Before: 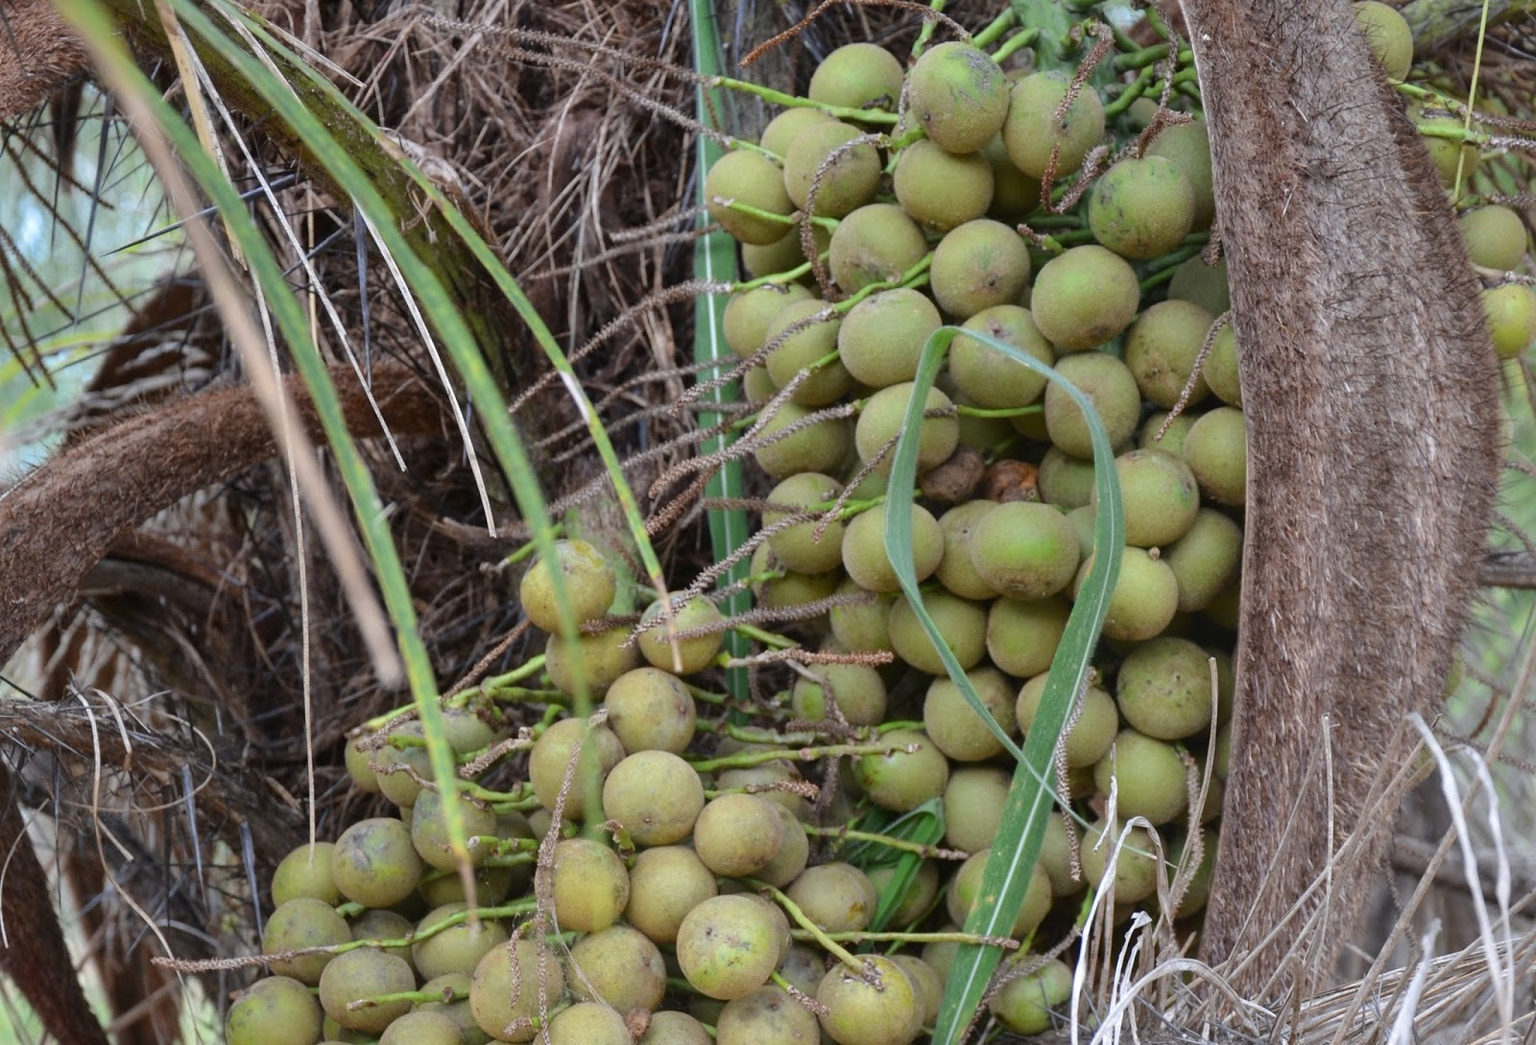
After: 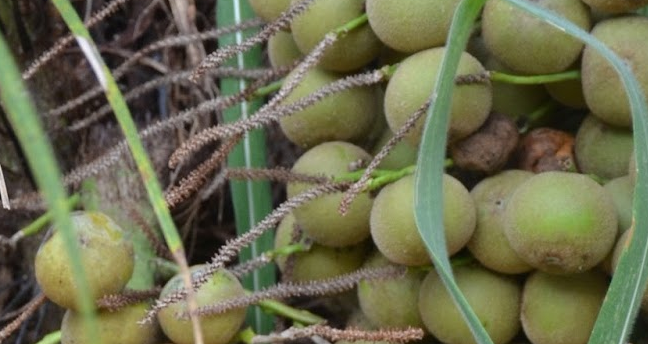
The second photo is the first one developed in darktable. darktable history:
crop: left 31.718%, top 32.294%, right 27.774%, bottom 36.071%
